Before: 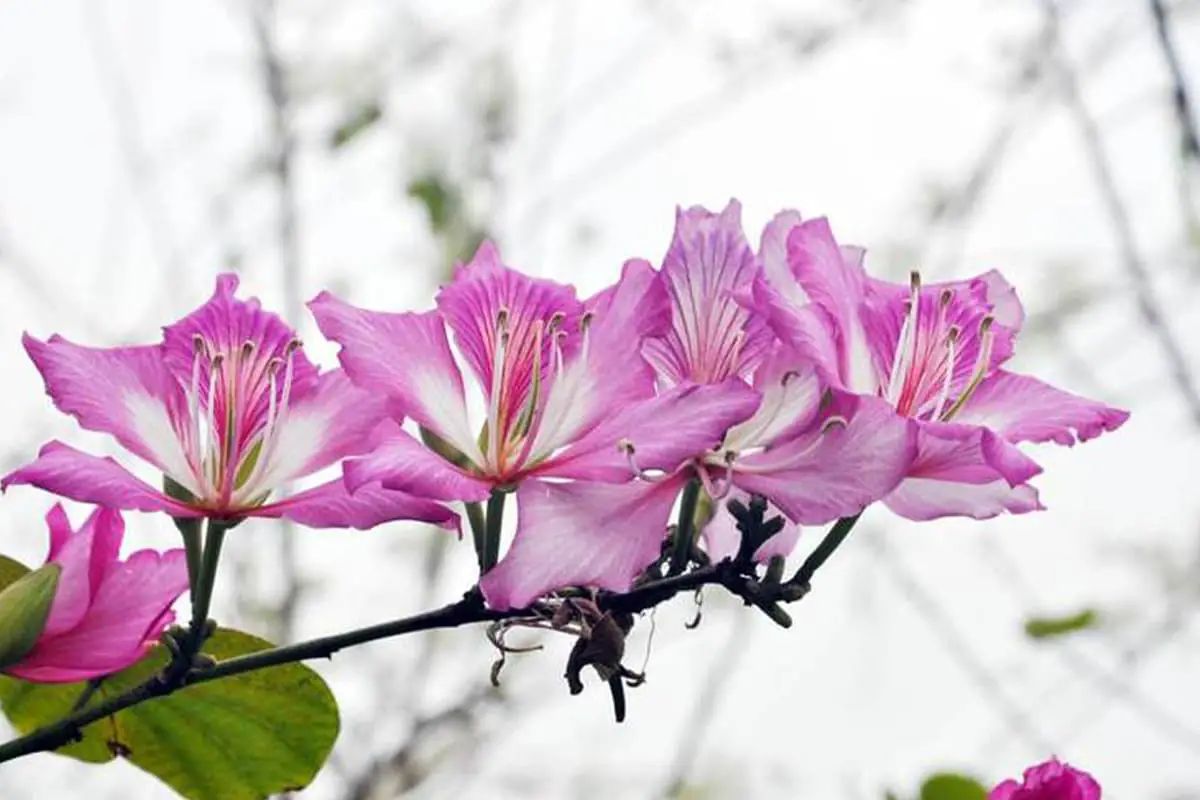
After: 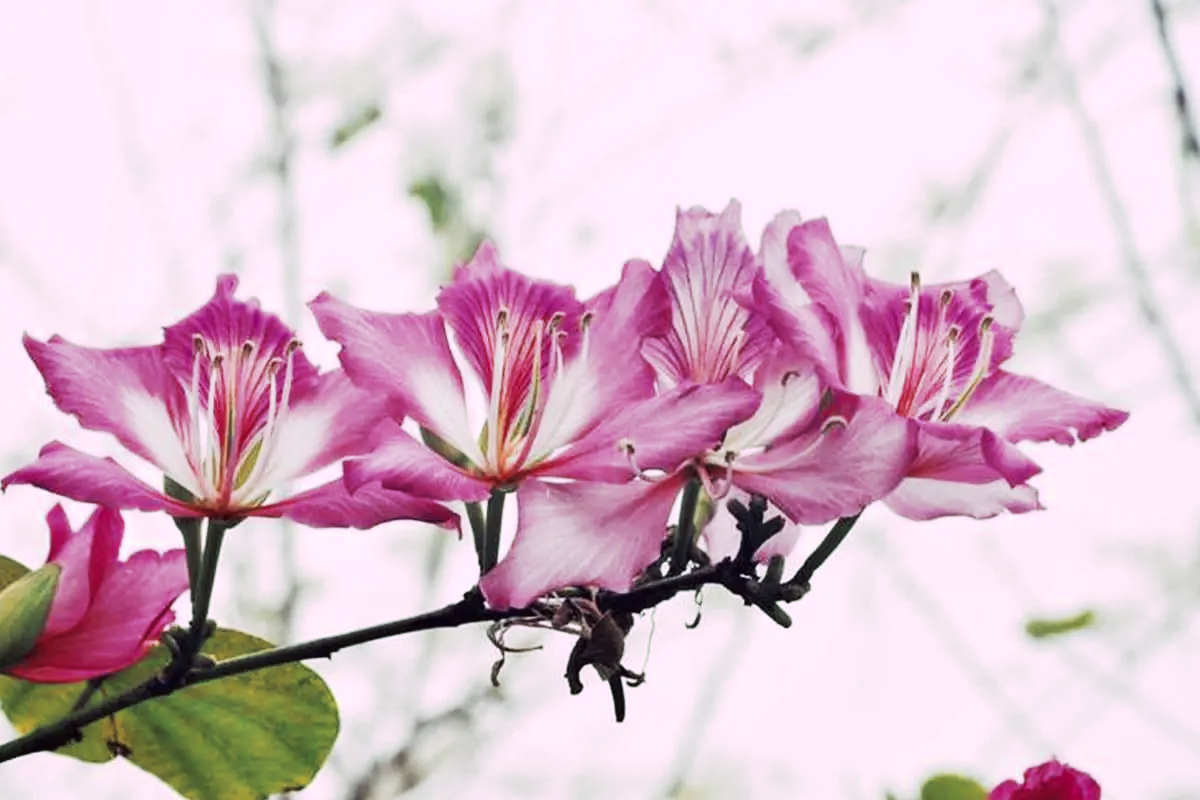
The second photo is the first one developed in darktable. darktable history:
tone curve: curves: ch0 [(0, 0) (0.003, 0.006) (0.011, 0.015) (0.025, 0.032) (0.044, 0.054) (0.069, 0.079) (0.1, 0.111) (0.136, 0.146) (0.177, 0.186) (0.224, 0.229) (0.277, 0.286) (0.335, 0.348) (0.399, 0.426) (0.468, 0.514) (0.543, 0.609) (0.623, 0.706) (0.709, 0.789) (0.801, 0.862) (0.898, 0.926) (1, 1)], preserve colors none
color look up table: target L [91.66, 91.18, 84.33, 88.35, 85.36, 80.68, 86.22, 73.45, 63.6, 59.95, 59.01, 50.24, 34.63, 201, 89.38, 87.01, 76.68, 65.58, 68.46, 48.63, 45.71, 50.9, 34.82, 30.72, 25.55, 15.05, 96.35, 82.33, 77.07, 56.78, 45.29, 60.72, 37.15, 36.53, 29.15, 41.13, 30.54, 29.91, 20.81, 19.5, 21.28, 2.059, 98.84, 88.4, 62.49, 63.94, 46.88, 39.43, 4.516], target a [-13.34, -7.55, -77.34, -8.806, -63.86, -67.76, -20.73, 8.409, -46.57, -35.57, -37.41, -12.52, -25.97, 0, 1.062, -0.277, 19.81, 34.99, 15.32, 49.74, 52.59, 24.11, 52.21, 5.076, 42.91, 27.12, 14.25, 1.096, 19.16, 25.4, 52.05, 6.496, 54.03, 56.53, 43.78, 29.31, 49.94, 15.41, 46.42, 35.74, 16.77, 9.348, -24.44, -33.96, 2.172, -17.82, -16.43, -6.315, -1.023], target b [90.65, 76.11, 41.62, 19.46, 0.259, 72.06, 42.67, 51.91, 26.2, 38.72, 7.763, 23.59, 20.66, -0.001, 35.77, 74.34, 45.74, 19.3, 22.18, 4.791, 48.4, 43.37, 43.07, 10.57, 27.04, 21.21, -6.724, -0.365, -6.516, -27.28, -19.77, -21.24, -35.46, -23.57, -59.21, -5.899, 6.101, -44.94, -36.92, -23.12, -20.56, -25.58, -5.706, -22.35, -37.22, -32.44, -8.584, -22.35, -0.502], num patches 49
